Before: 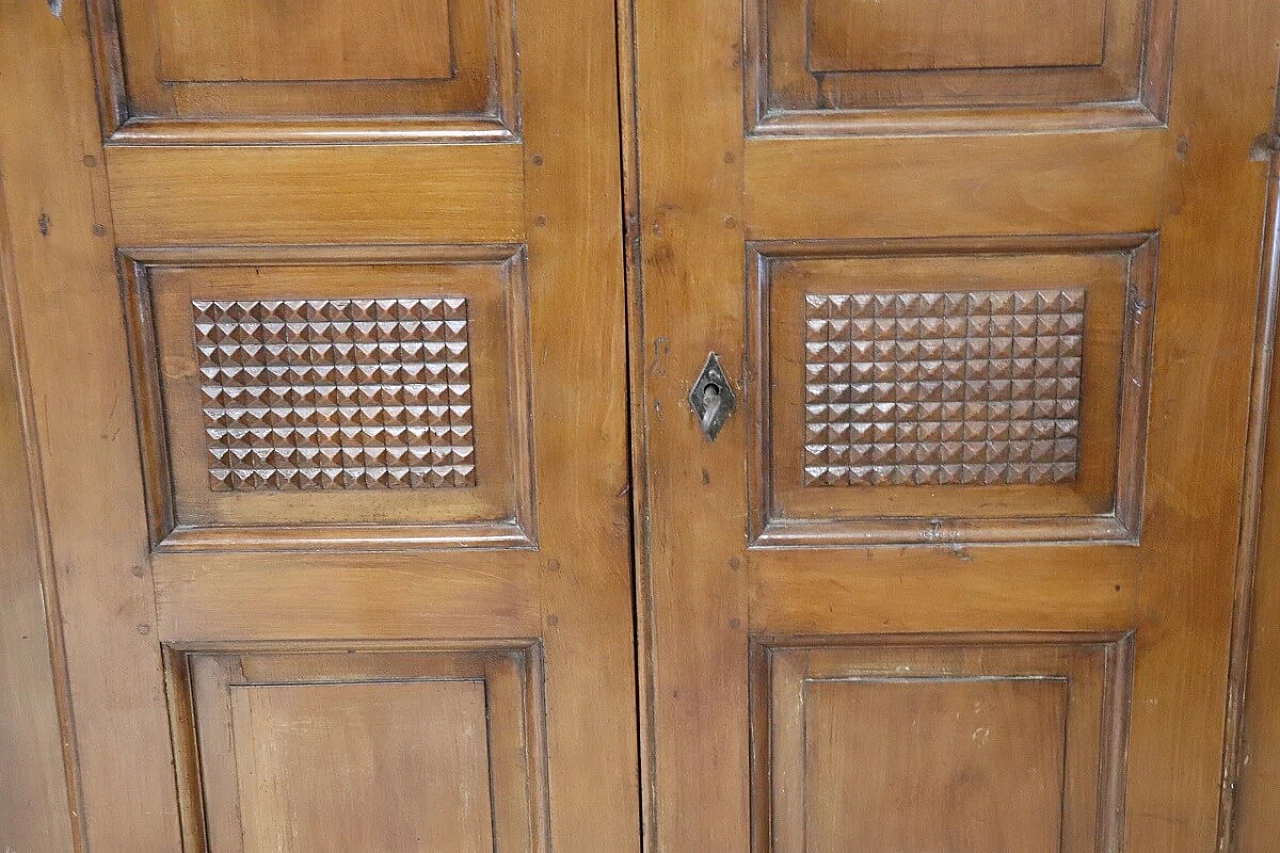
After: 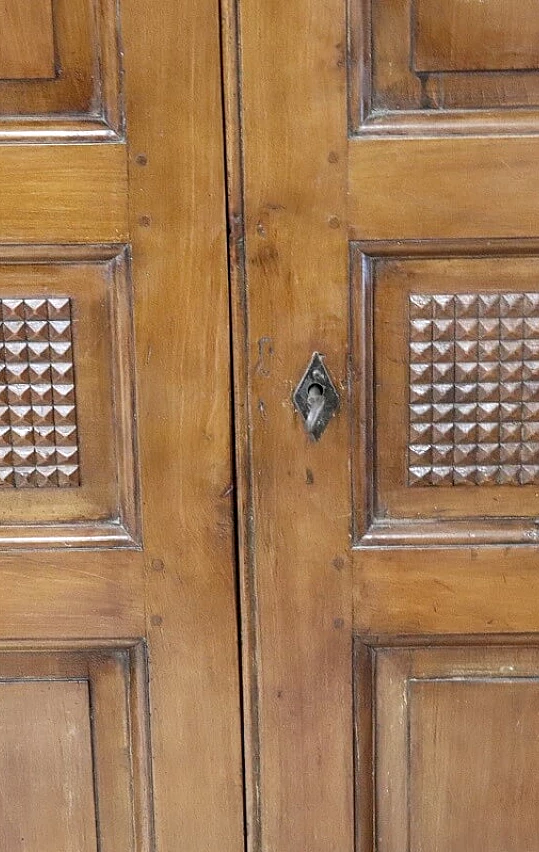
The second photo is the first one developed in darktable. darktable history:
local contrast: on, module defaults
crop: left 30.976%, right 26.872%
